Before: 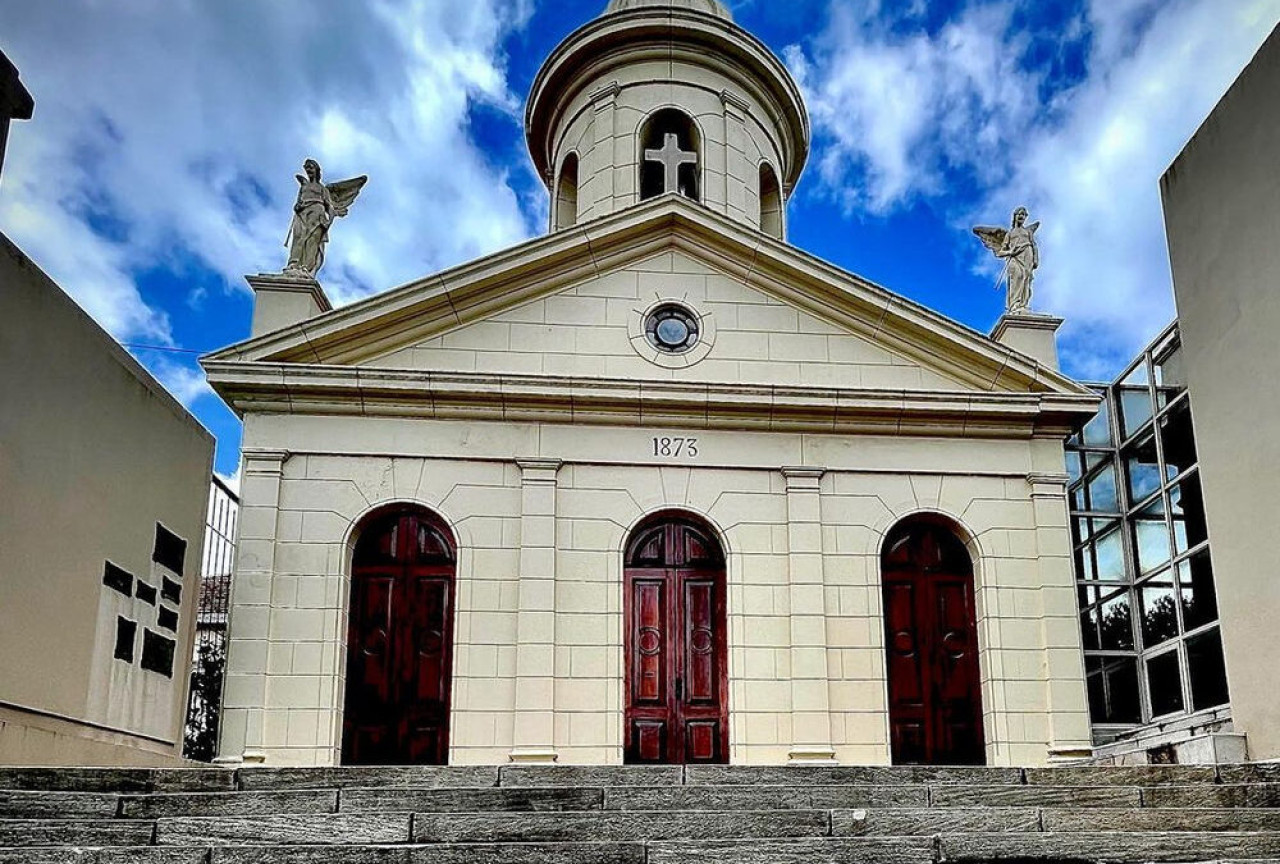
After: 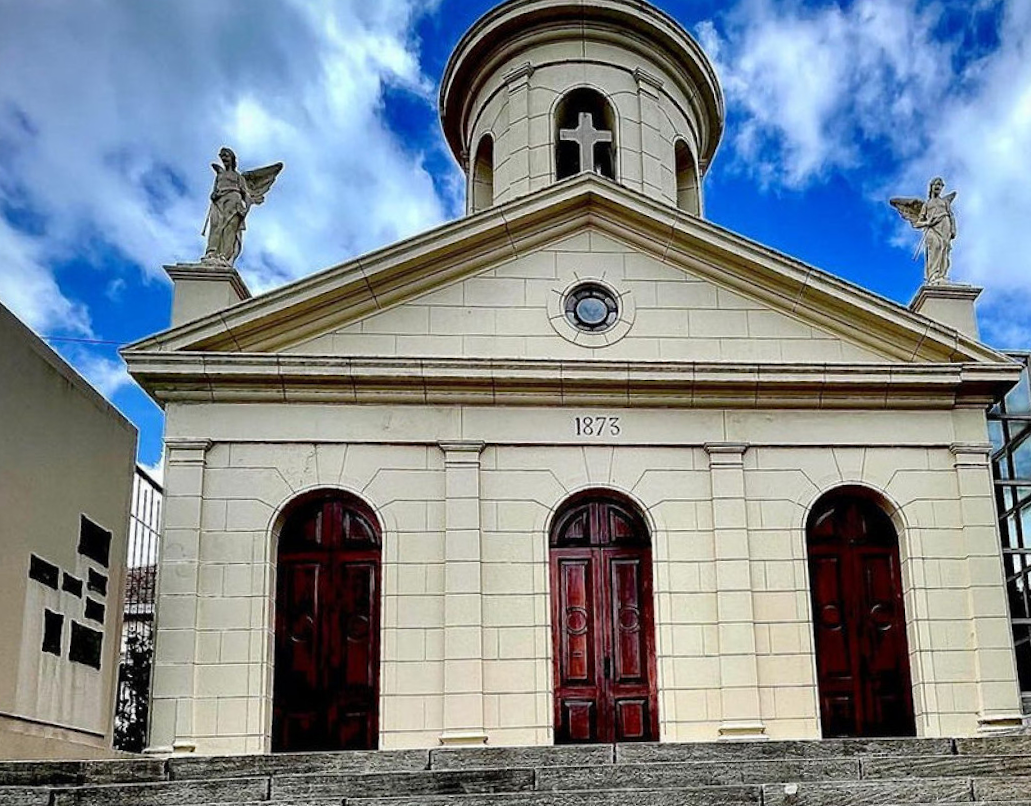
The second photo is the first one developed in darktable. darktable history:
crop and rotate: angle 1.44°, left 4.525%, top 0.577%, right 11.883%, bottom 2.575%
